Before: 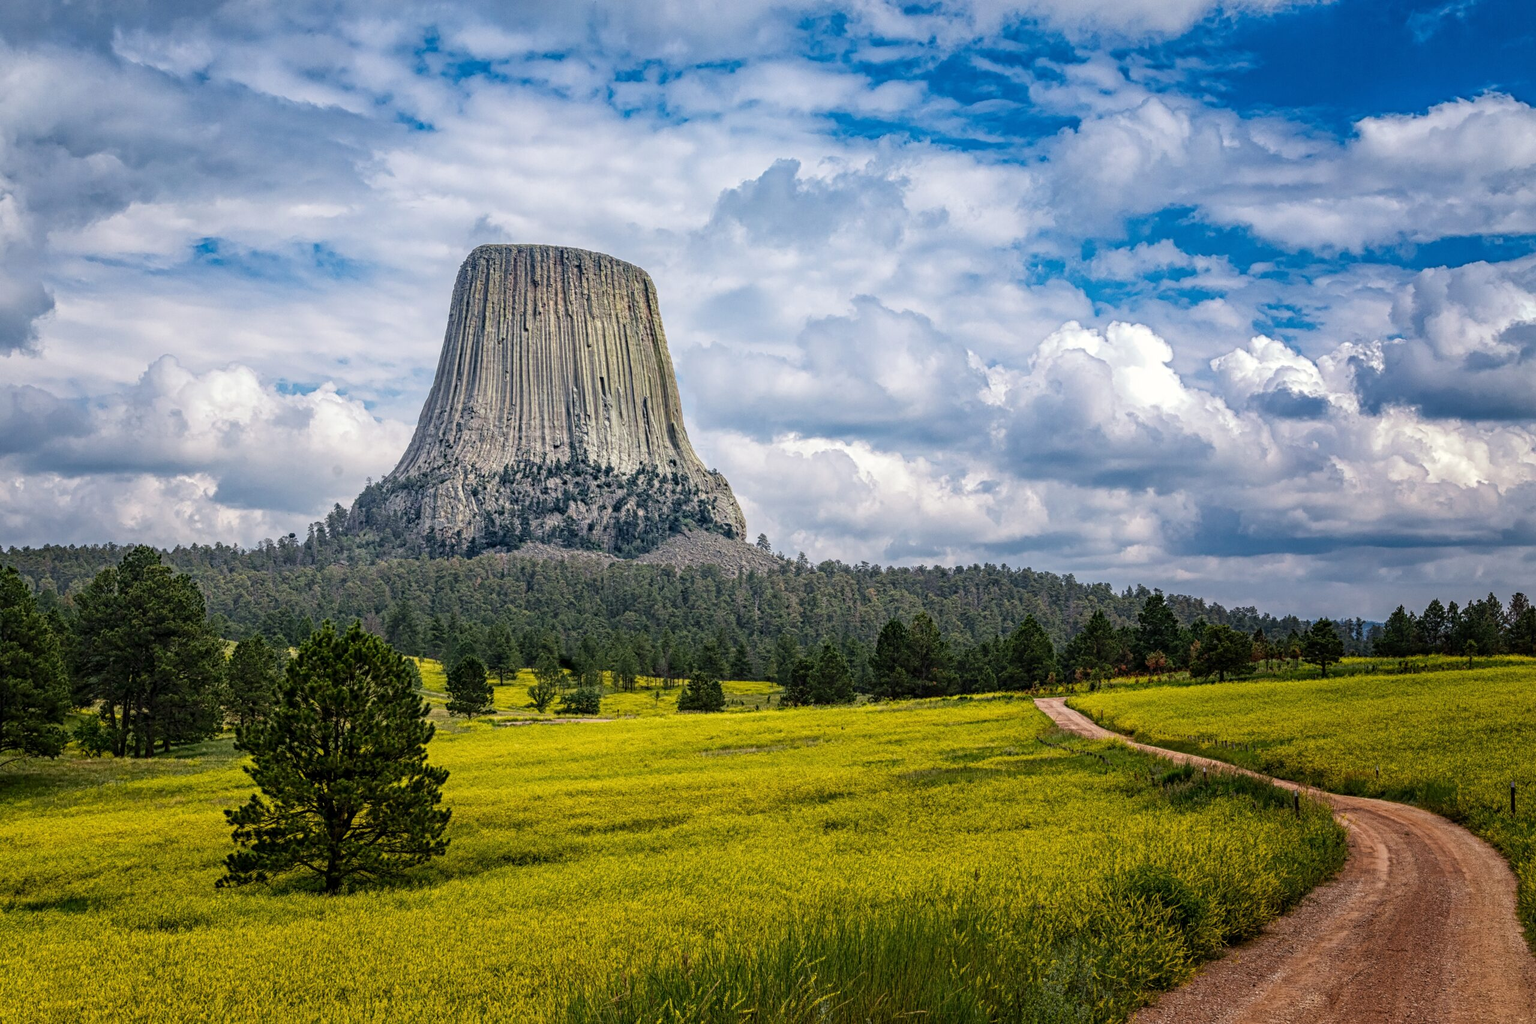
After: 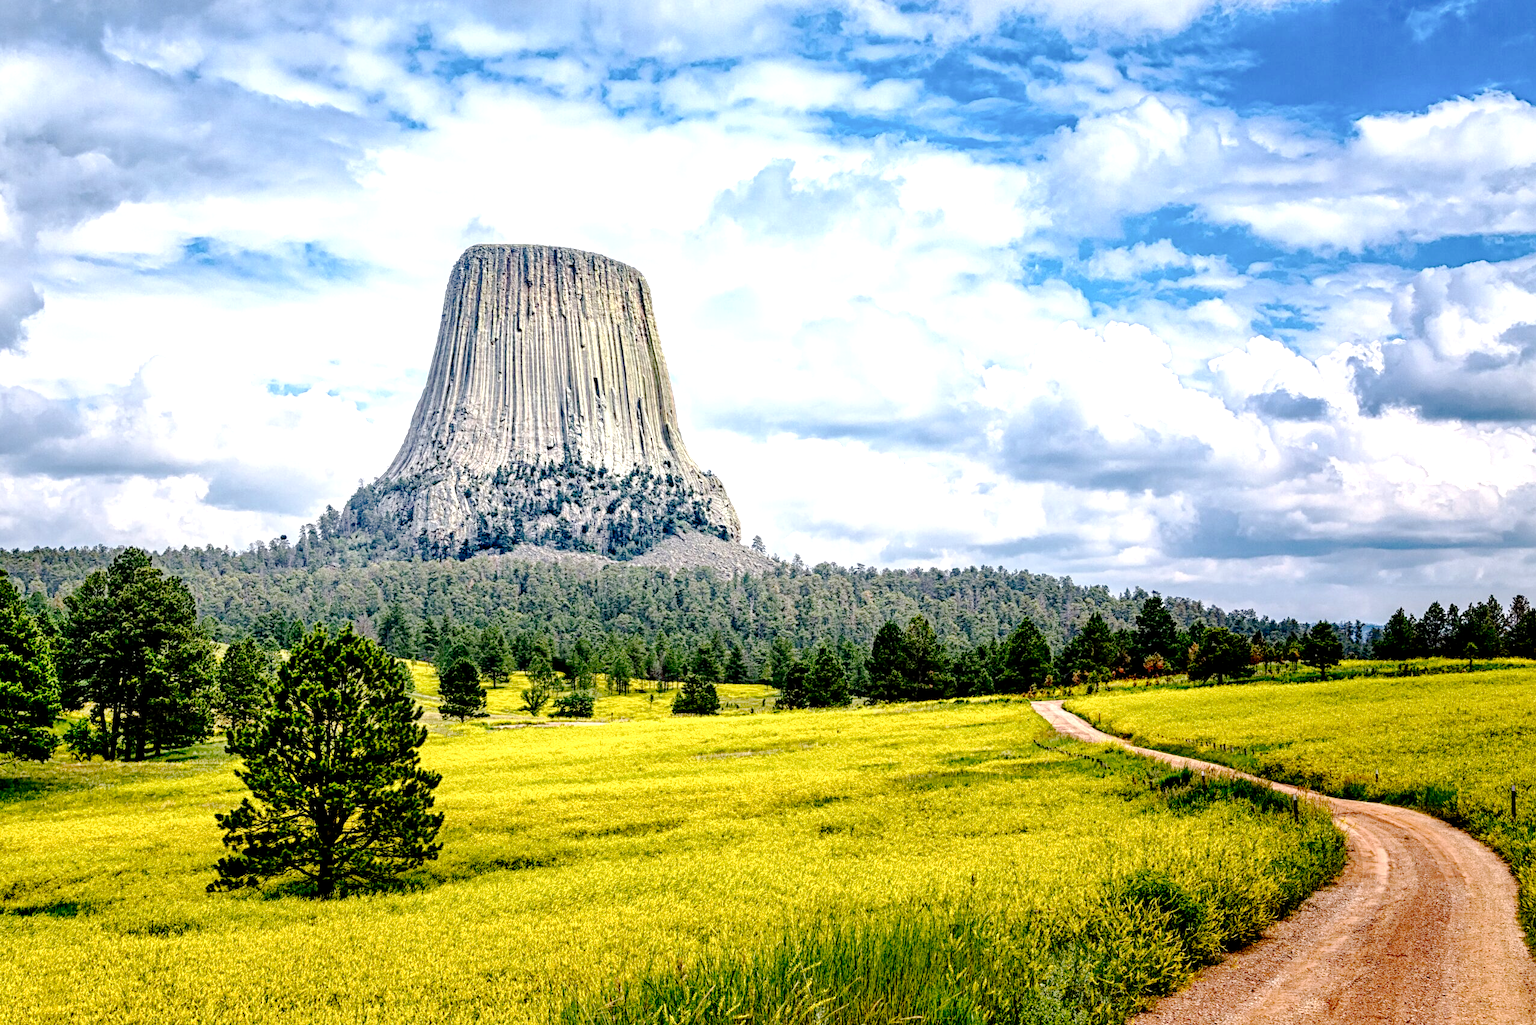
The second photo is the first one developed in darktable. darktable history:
tone curve: curves: ch0 [(0, 0) (0.003, 0.001) (0.011, 0.008) (0.025, 0.015) (0.044, 0.025) (0.069, 0.037) (0.1, 0.056) (0.136, 0.091) (0.177, 0.157) (0.224, 0.231) (0.277, 0.319) (0.335, 0.4) (0.399, 0.493) (0.468, 0.571) (0.543, 0.645) (0.623, 0.706) (0.709, 0.77) (0.801, 0.838) (0.898, 0.918) (1, 1)], preserve colors none
shadows and highlights: shadows 75.51, highlights -25.83, soften with gaussian
exposure: black level correction 0.011, exposure 1.081 EV, compensate highlight preservation false
crop and rotate: left 0.739%, top 0.251%, bottom 0.381%
